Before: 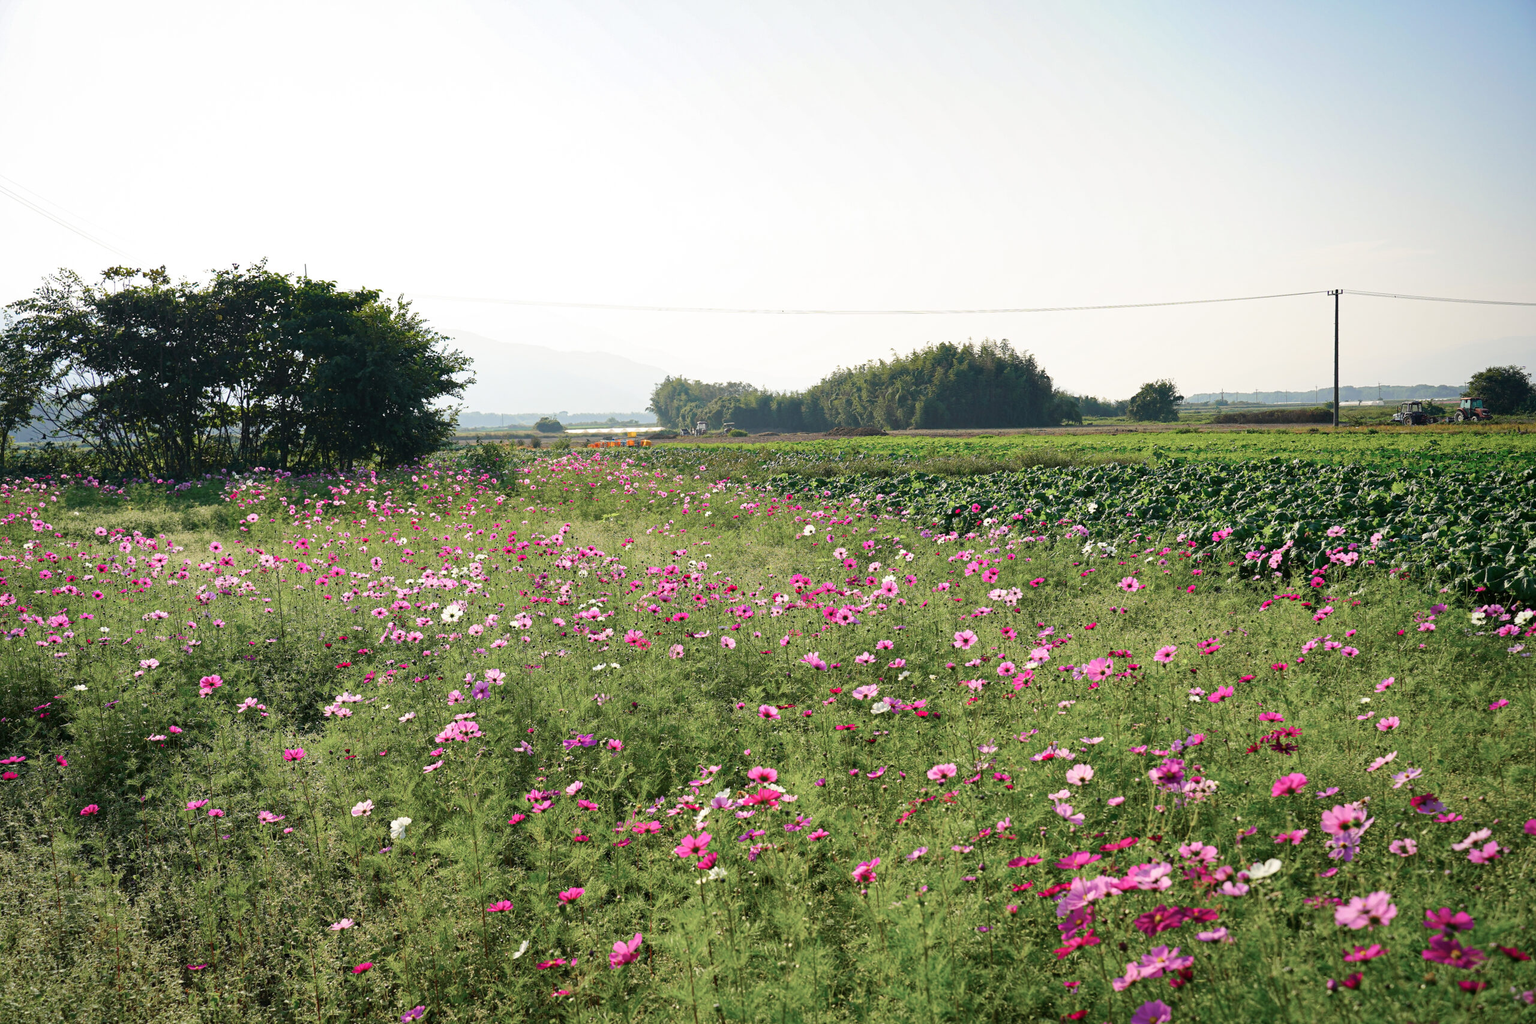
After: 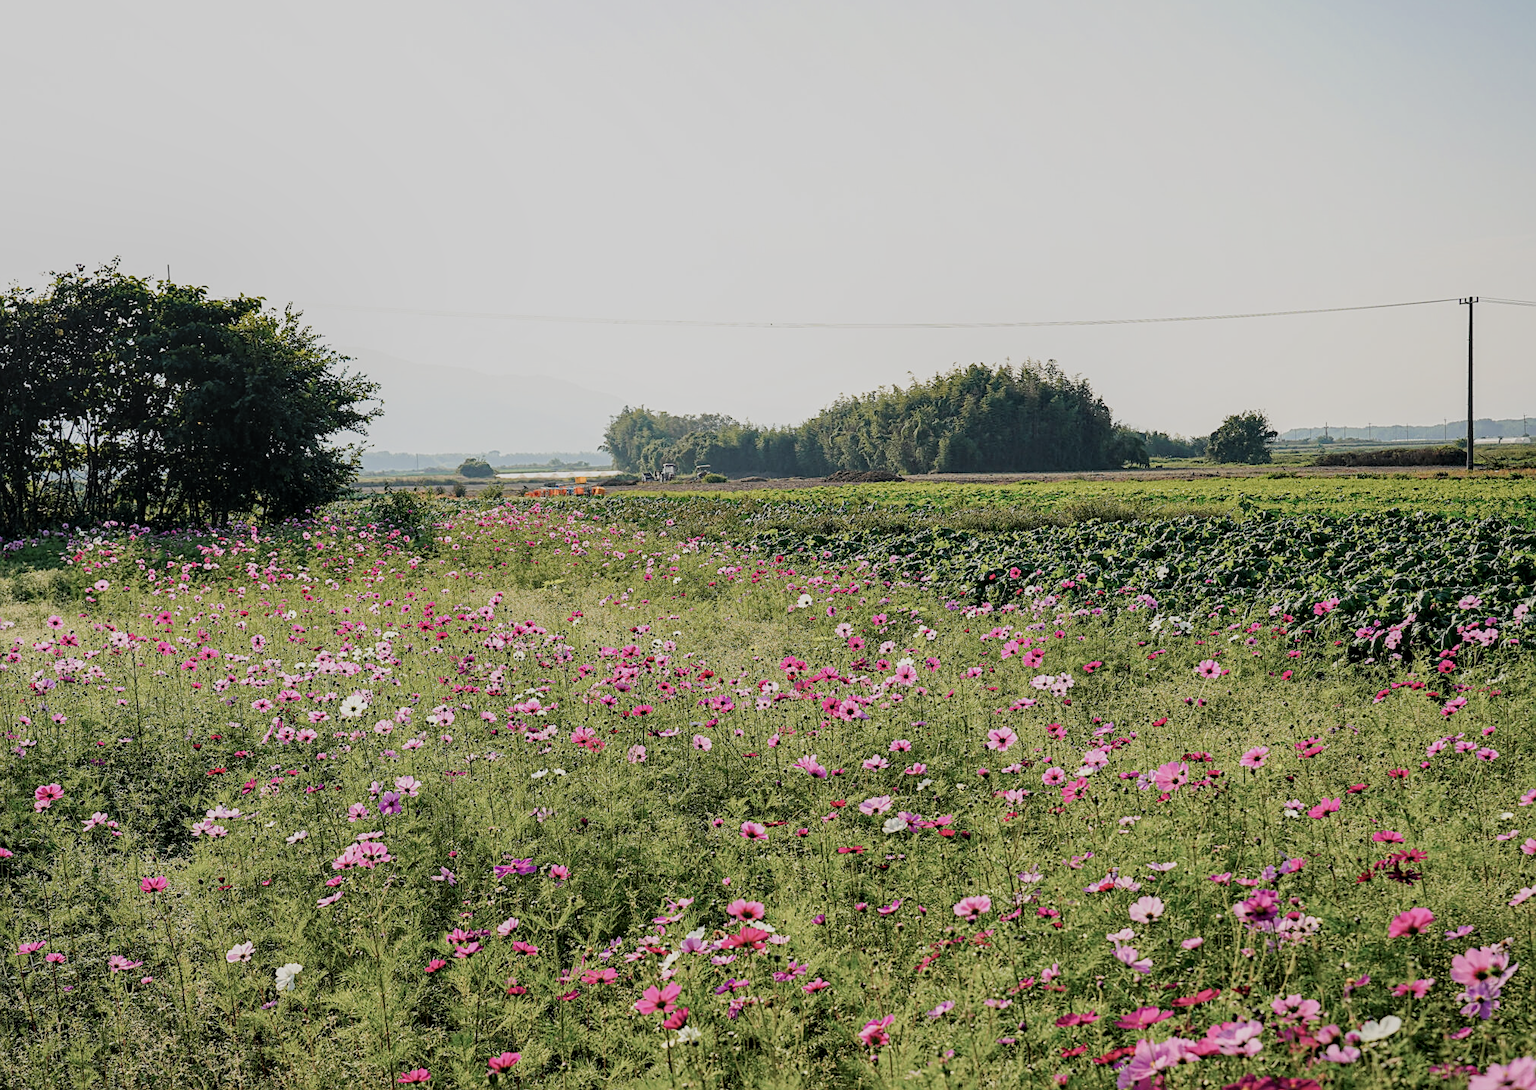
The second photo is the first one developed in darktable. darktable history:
rotate and perspective: crop left 0, crop top 0
contrast brightness saturation: saturation -0.05
local contrast: on, module defaults
color zones: curves: ch1 [(0, 0.455) (0.063, 0.455) (0.286, 0.495) (0.429, 0.5) (0.571, 0.5) (0.714, 0.5) (0.857, 0.5) (1, 0.455)]; ch2 [(0, 0.532) (0.063, 0.521) (0.233, 0.447) (0.429, 0.489) (0.571, 0.5) (0.714, 0.5) (0.857, 0.5) (1, 0.532)]
crop: left 11.225%, top 5.381%, right 9.565%, bottom 10.314%
filmic rgb: black relative exposure -7.32 EV, white relative exposure 5.09 EV, hardness 3.2
sharpen: on, module defaults
